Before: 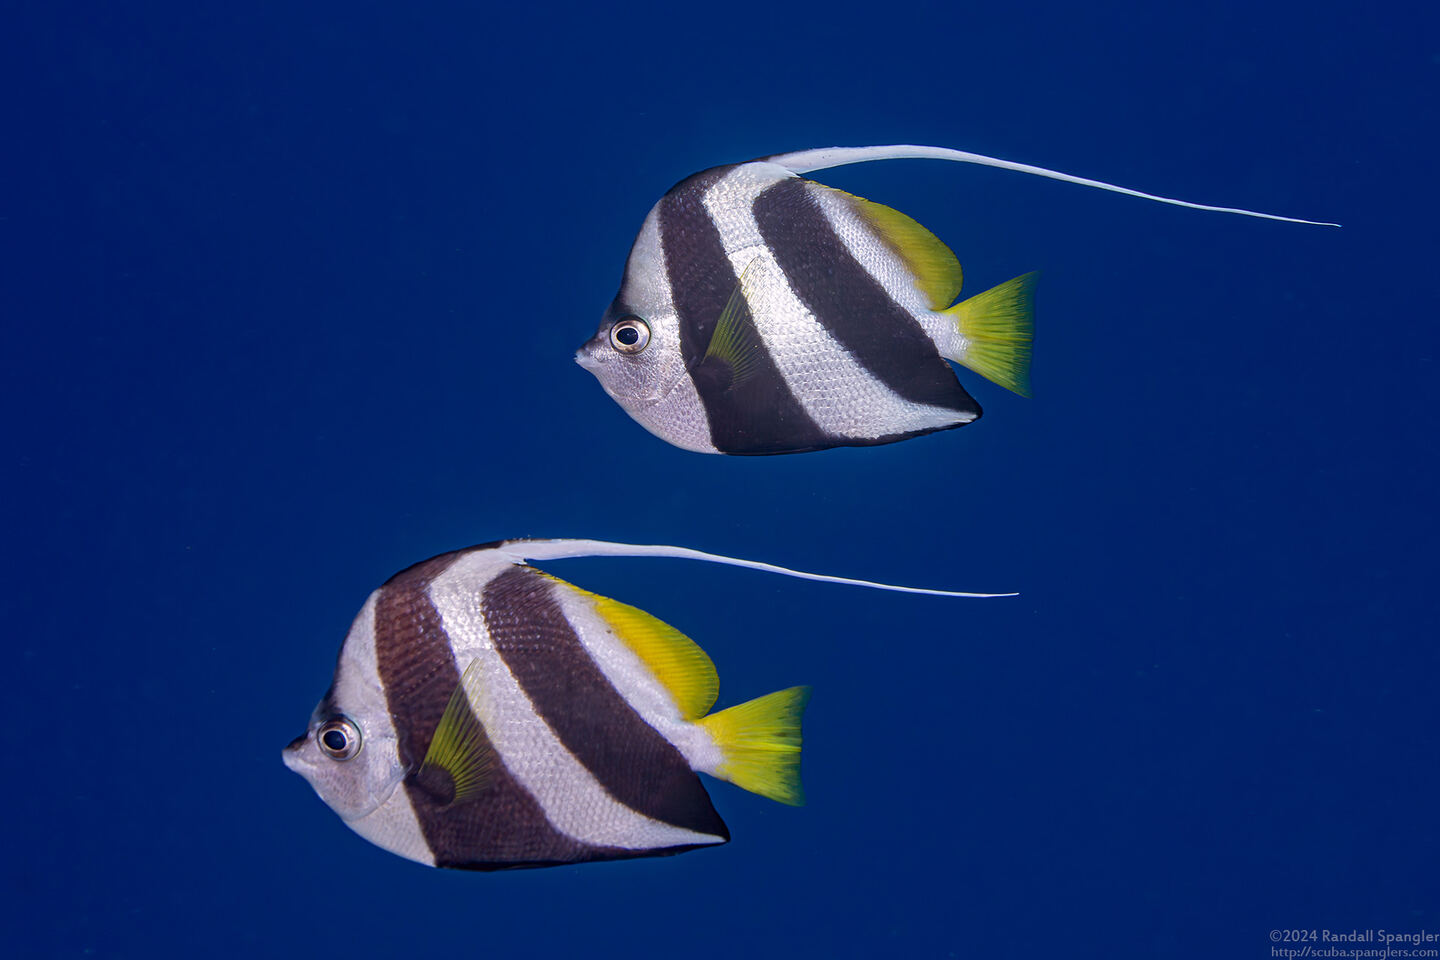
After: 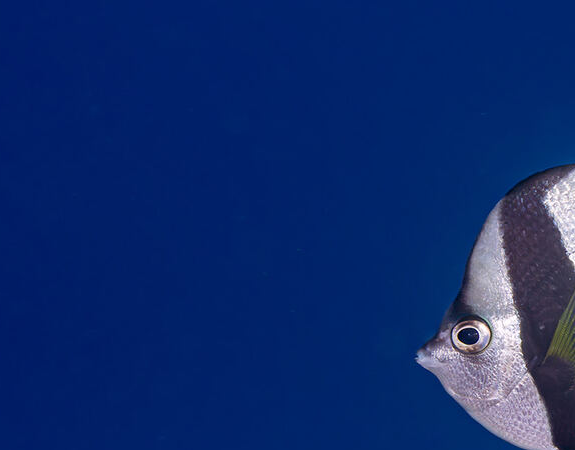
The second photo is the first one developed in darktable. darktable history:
crop and rotate: left 11.043%, top 0.08%, right 49.013%, bottom 53.004%
